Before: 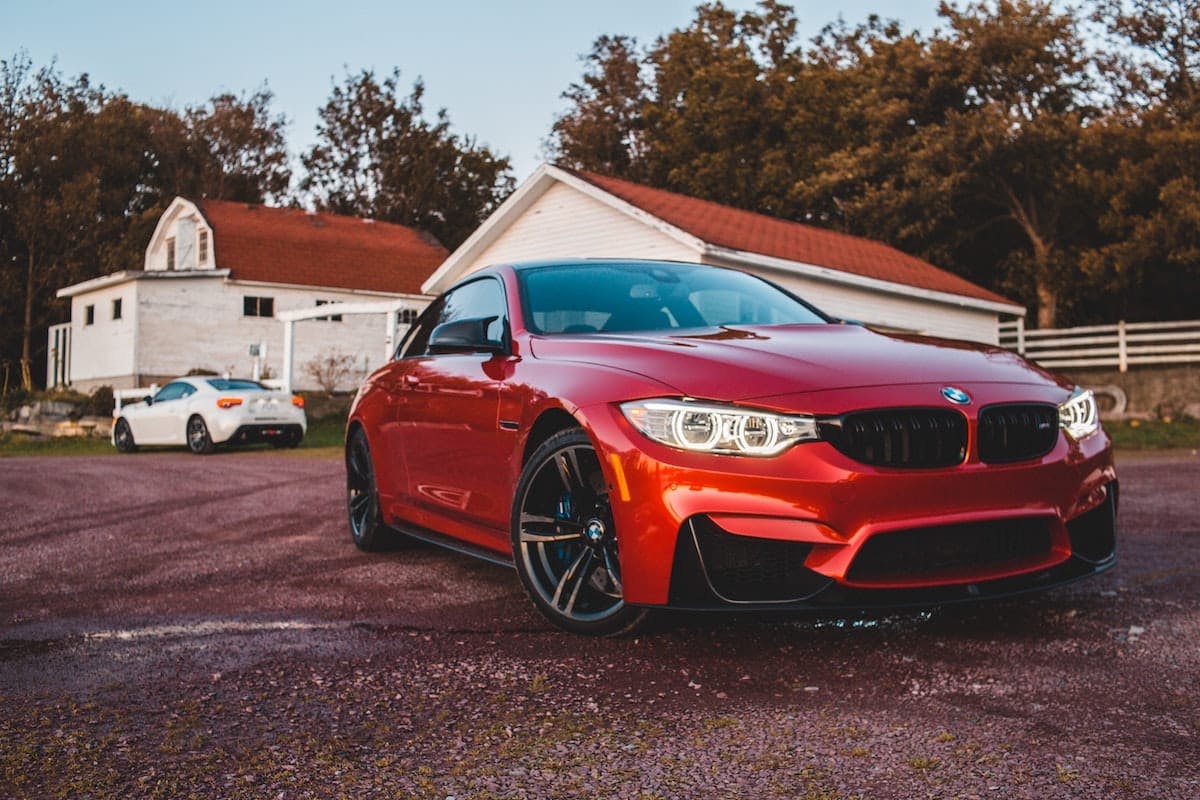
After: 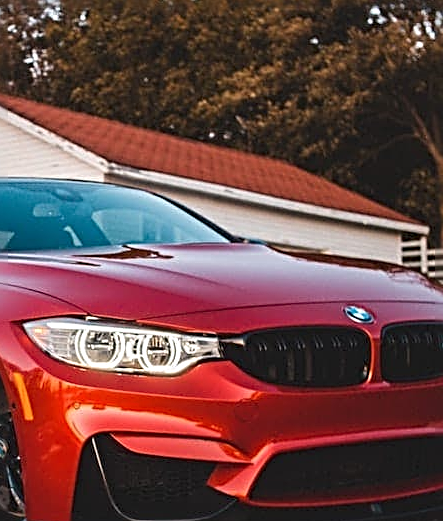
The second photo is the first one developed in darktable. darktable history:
sharpen: radius 3.057, amount 0.769
crop and rotate: left 49.815%, top 10.138%, right 13.244%, bottom 24.625%
